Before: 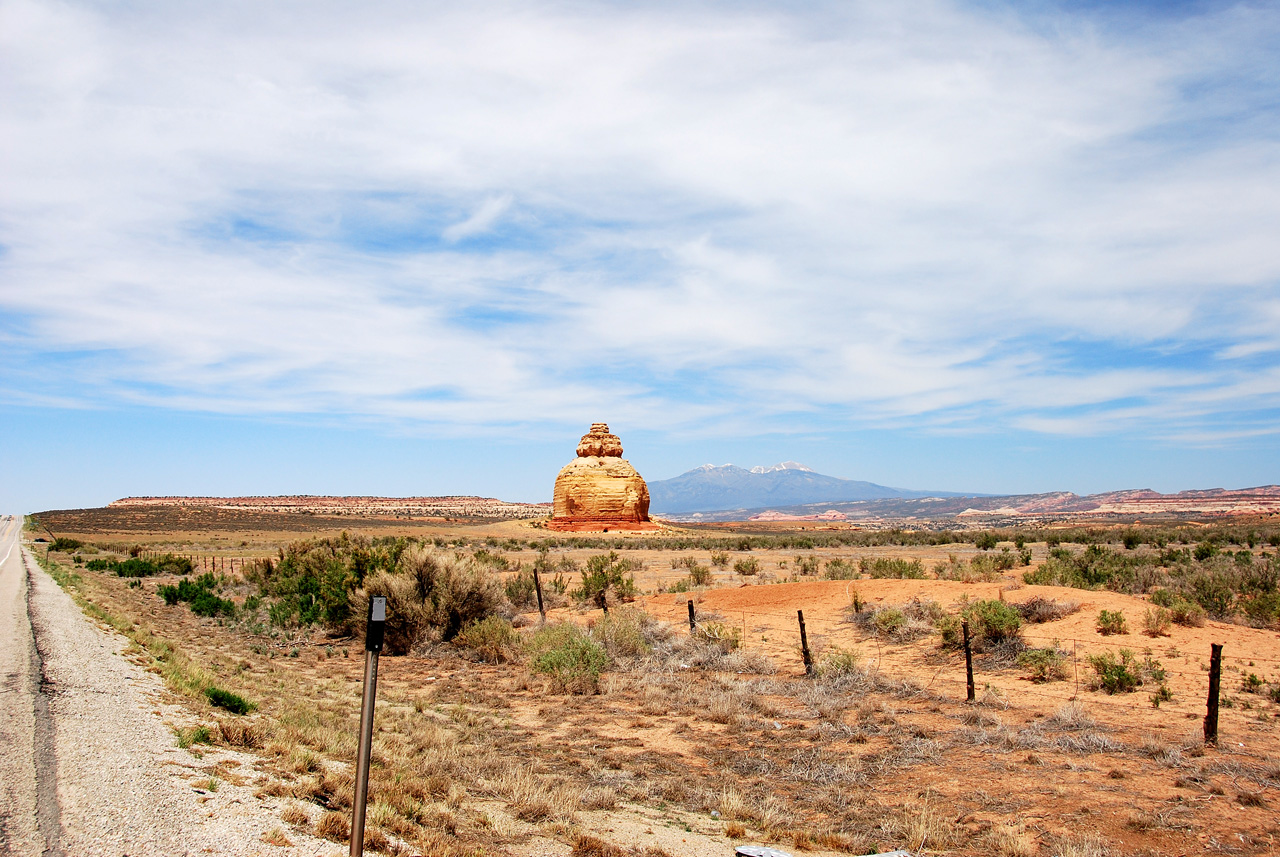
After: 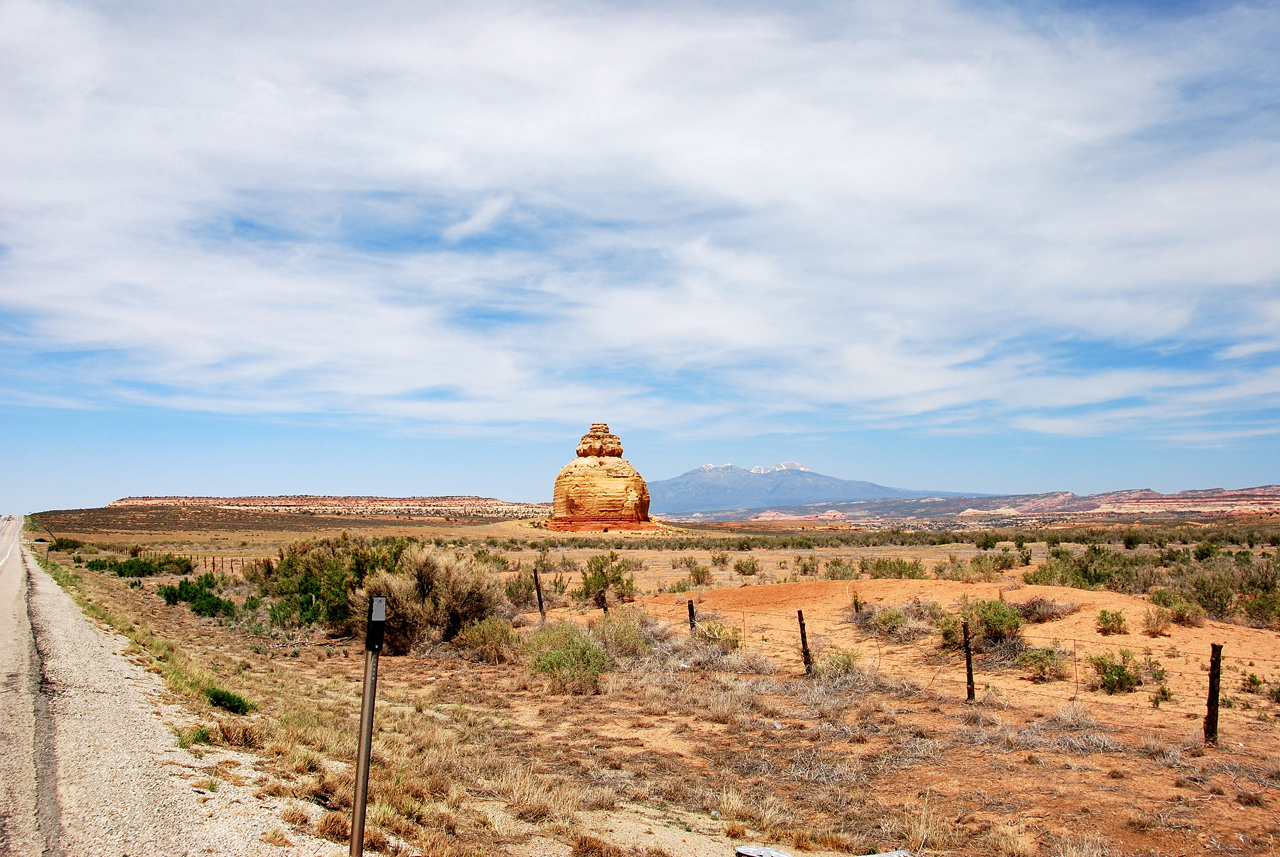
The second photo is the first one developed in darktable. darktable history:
shadows and highlights: shadows 36.79, highlights -26.81, soften with gaussian
